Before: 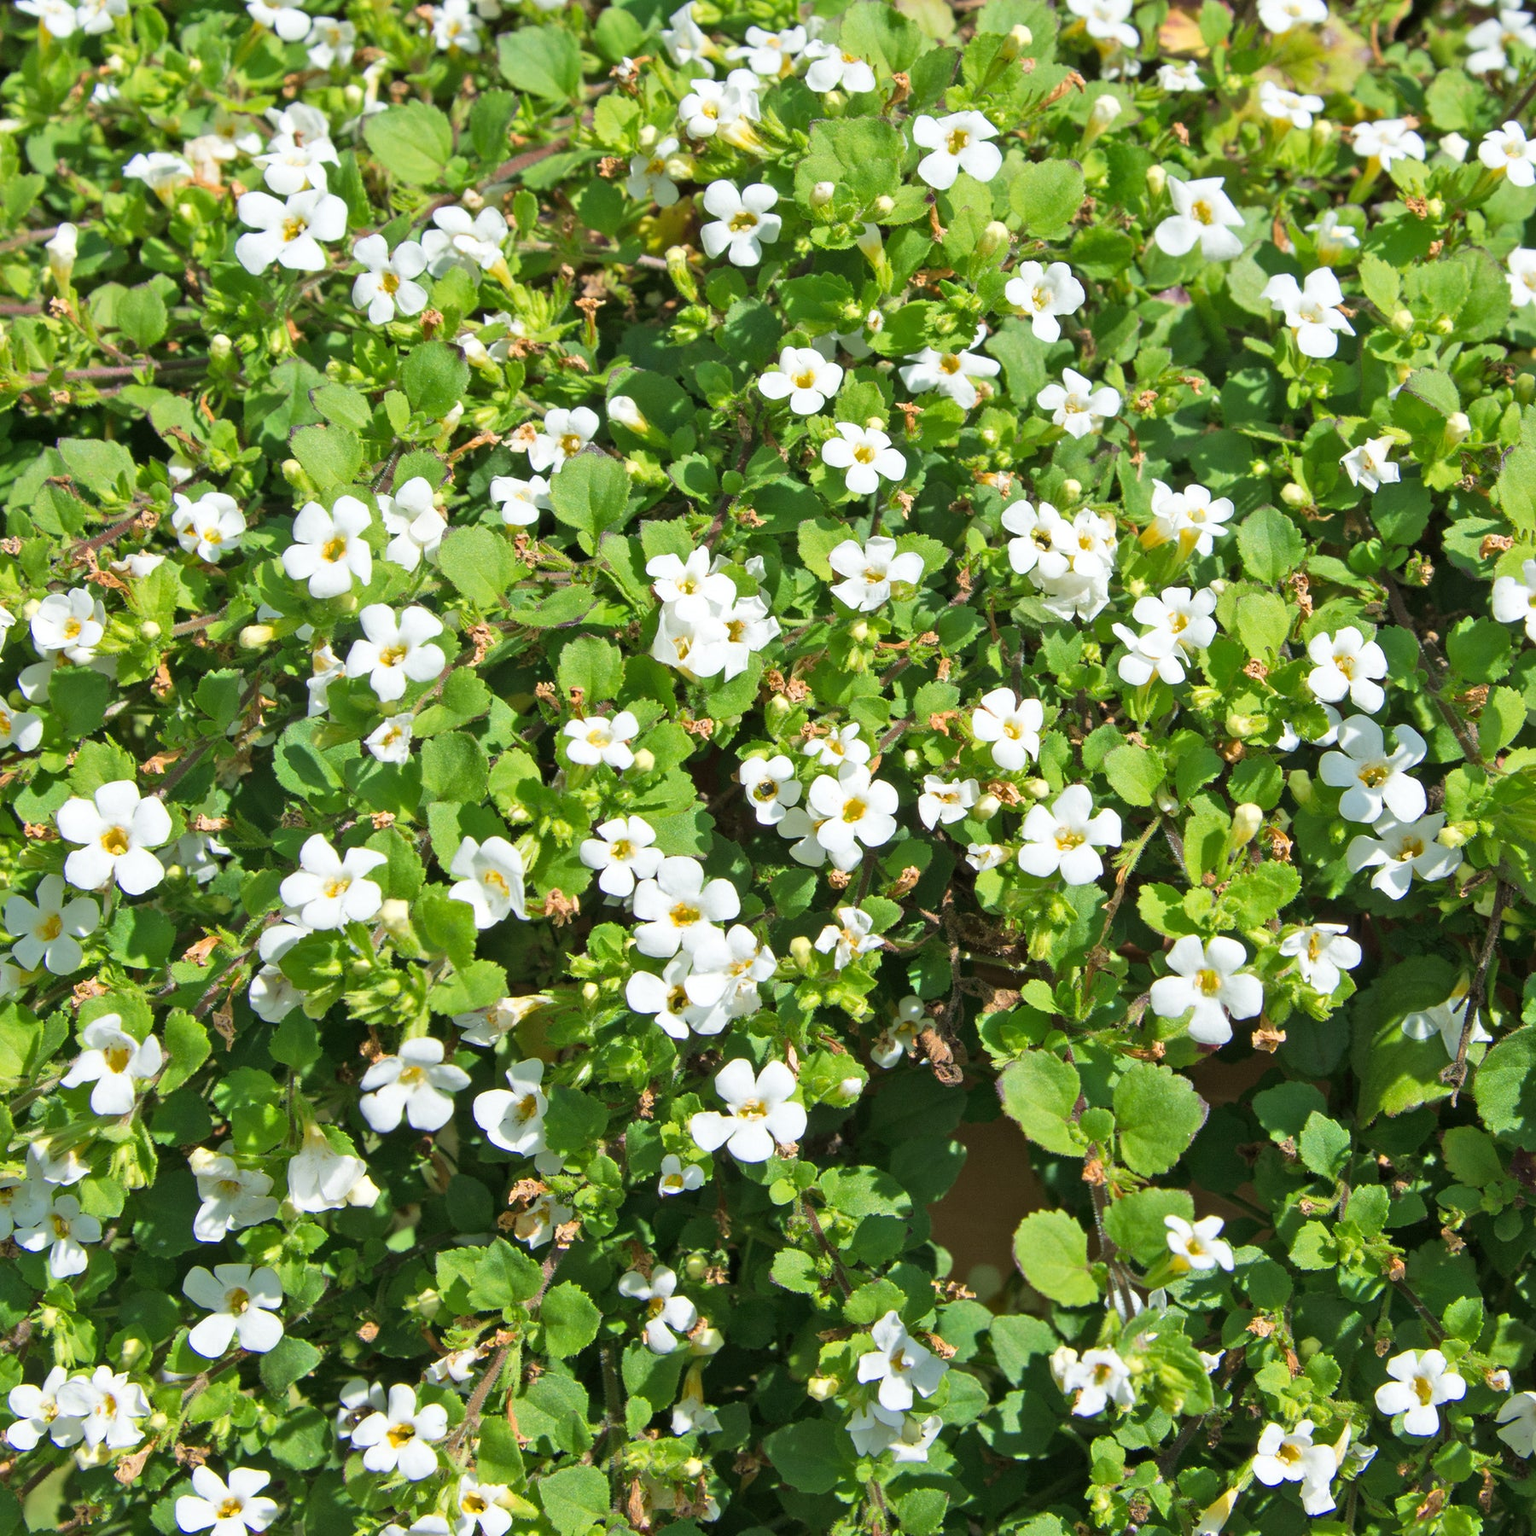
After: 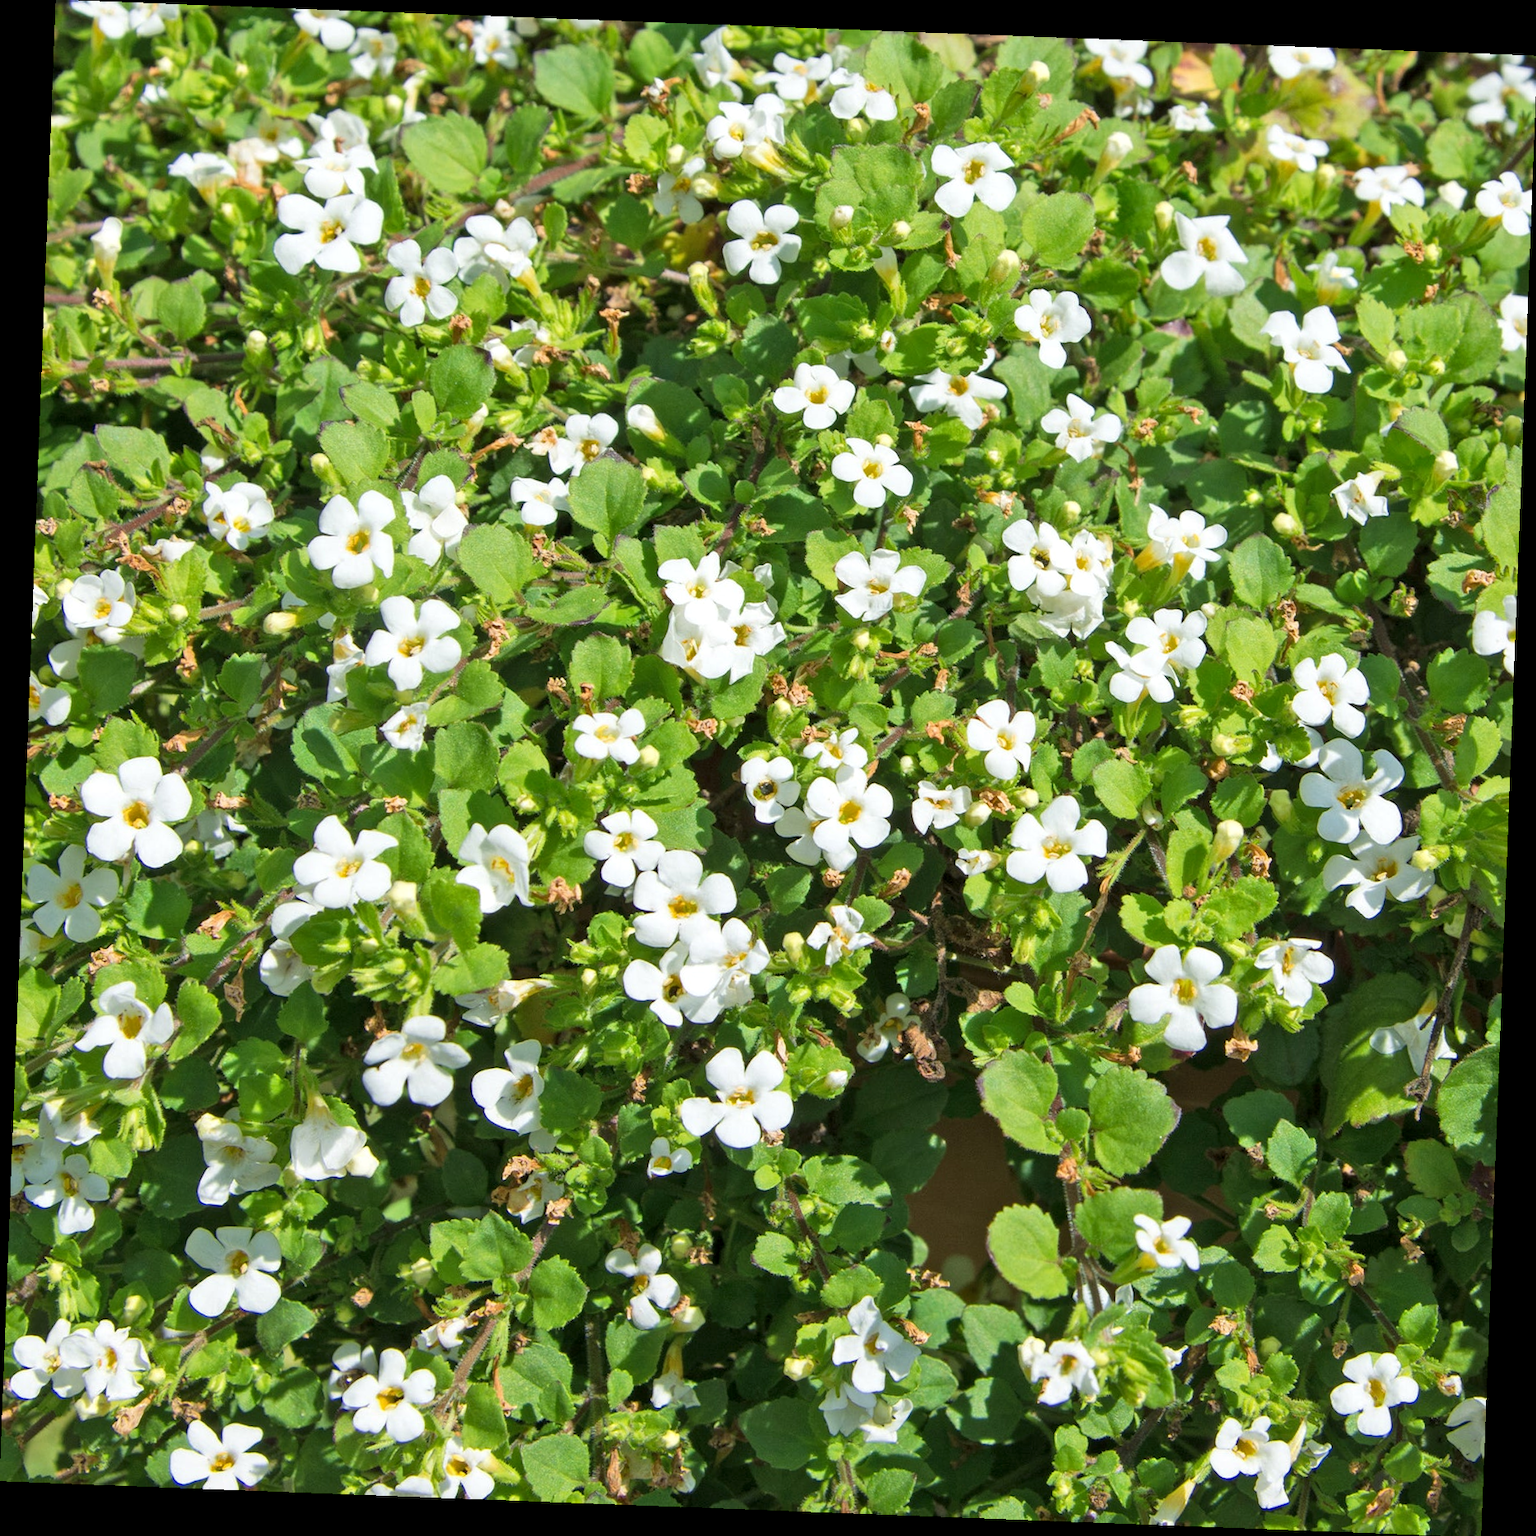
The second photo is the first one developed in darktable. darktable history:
tone equalizer: -7 EV 0.18 EV, -6 EV 0.12 EV, -5 EV 0.08 EV, -4 EV 0.04 EV, -2 EV -0.02 EV, -1 EV -0.04 EV, +0 EV -0.06 EV, luminance estimator HSV value / RGB max
rotate and perspective: rotation 2.17°, automatic cropping off
local contrast: highlights 100%, shadows 100%, detail 120%, midtone range 0.2
